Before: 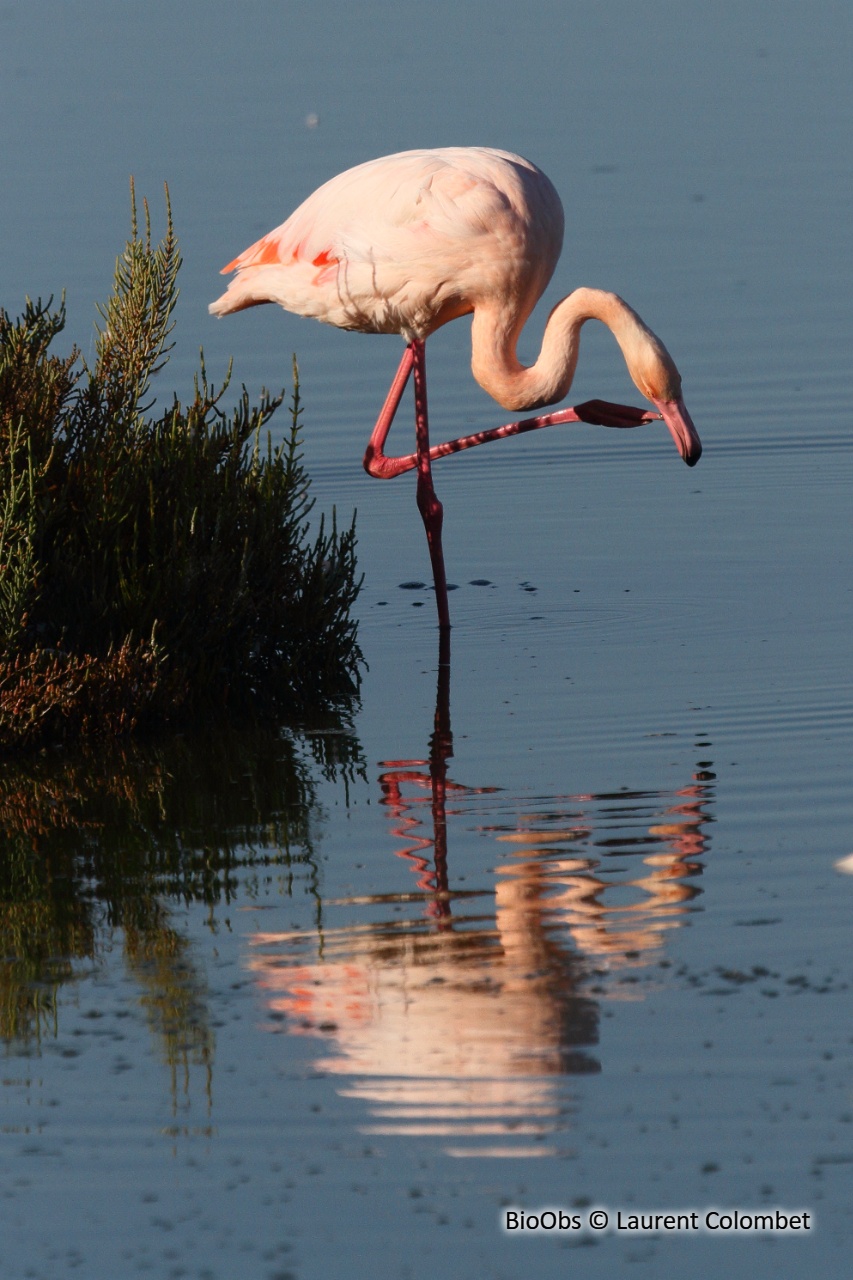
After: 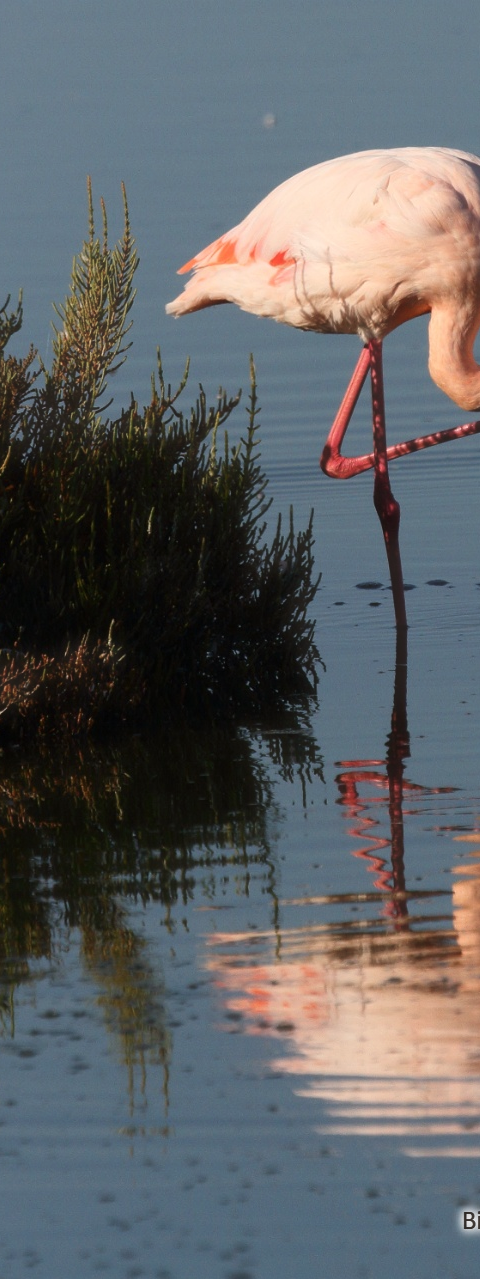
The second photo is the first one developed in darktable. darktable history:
haze removal: strength -0.1, adaptive false
crop: left 5.114%, right 38.589%
